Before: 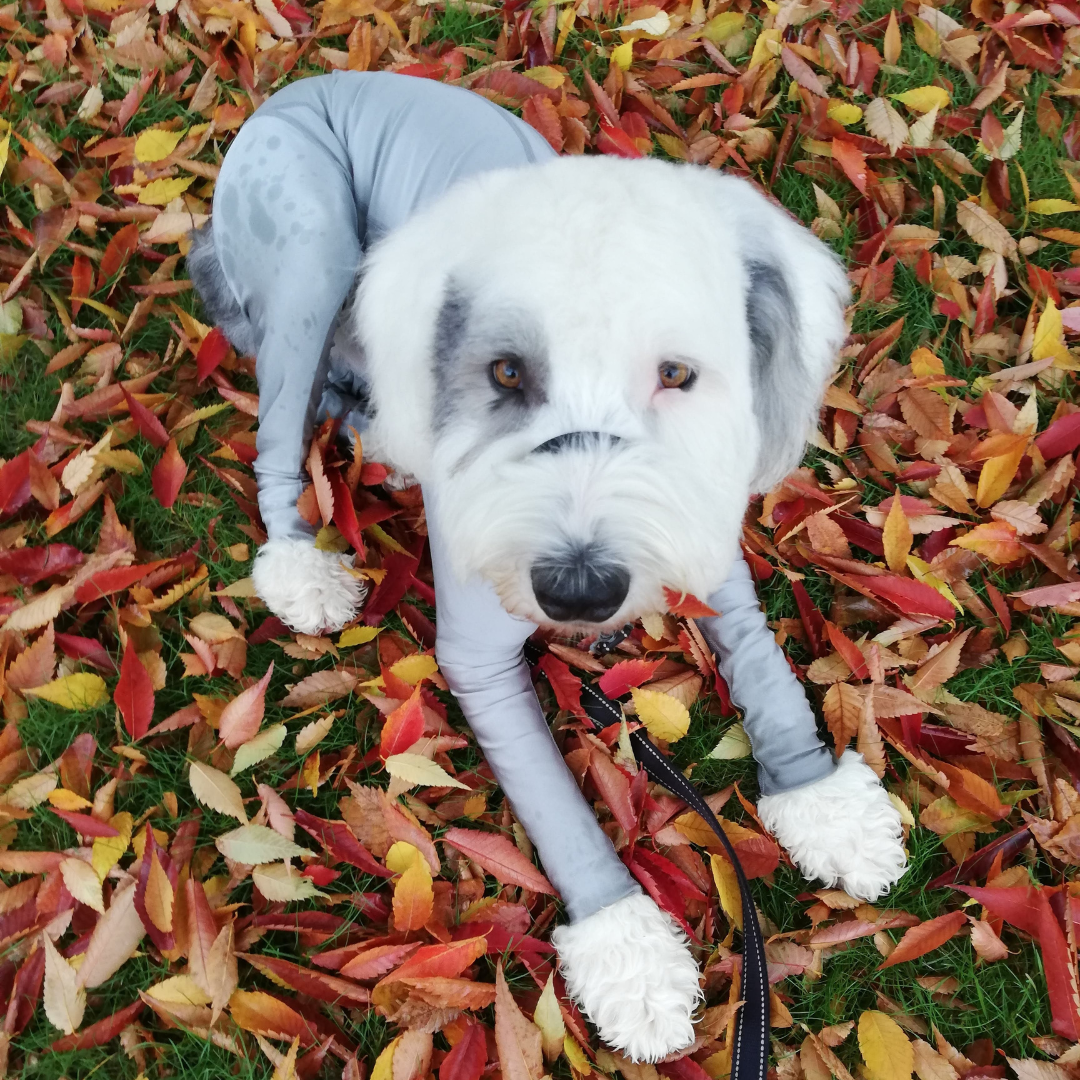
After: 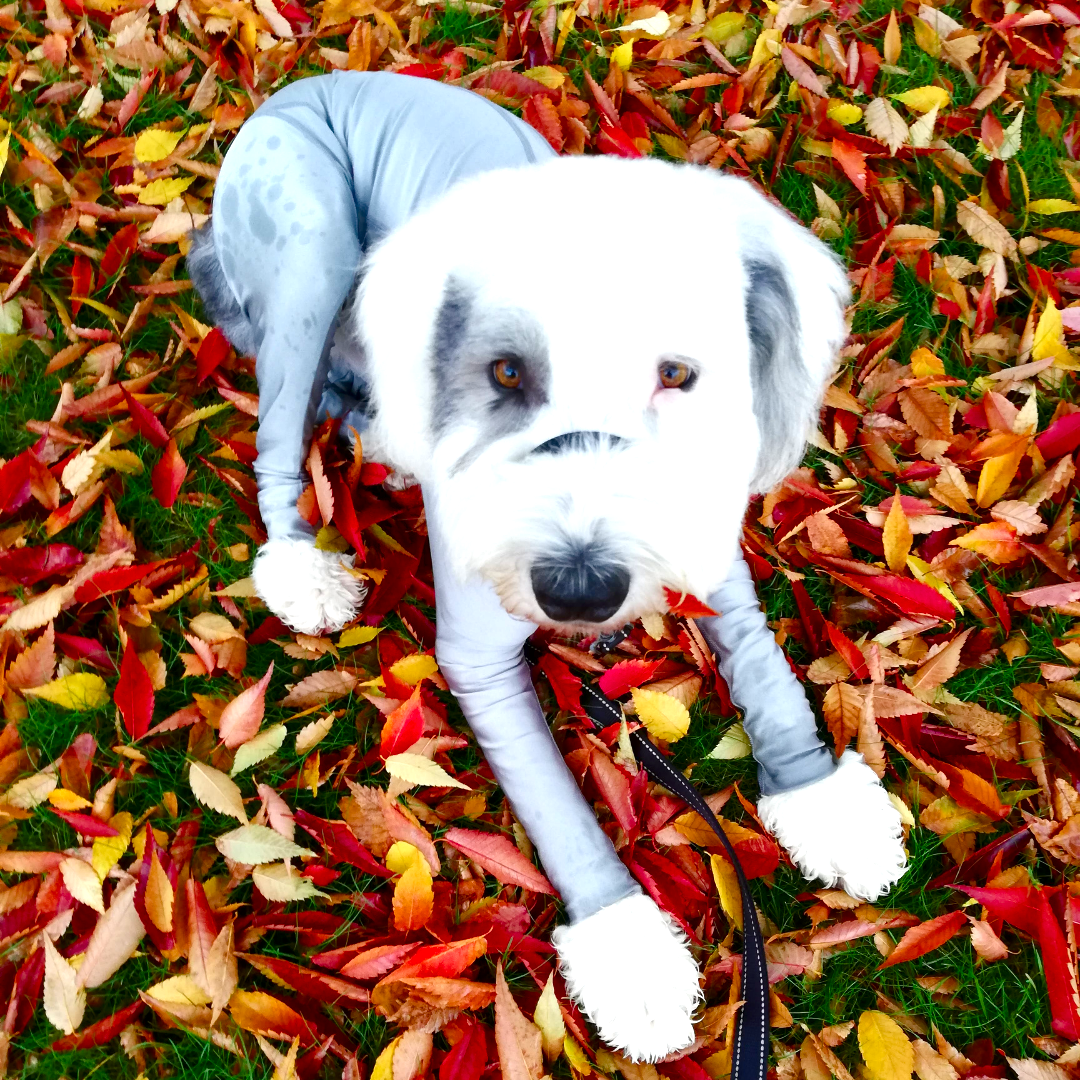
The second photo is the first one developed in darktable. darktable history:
local contrast: mode bilateral grid, contrast 20, coarseness 50, detail 120%, midtone range 0.2
exposure: exposure 0.6 EV, compensate highlight preservation false
contrast brightness saturation: contrast 0.07, brightness -0.14, saturation 0.11
color balance rgb: perceptual saturation grading › global saturation 35%, perceptual saturation grading › highlights -30%, perceptual saturation grading › shadows 35%, perceptual brilliance grading › global brilliance 3%, perceptual brilliance grading › highlights -3%, perceptual brilliance grading › shadows 3%
